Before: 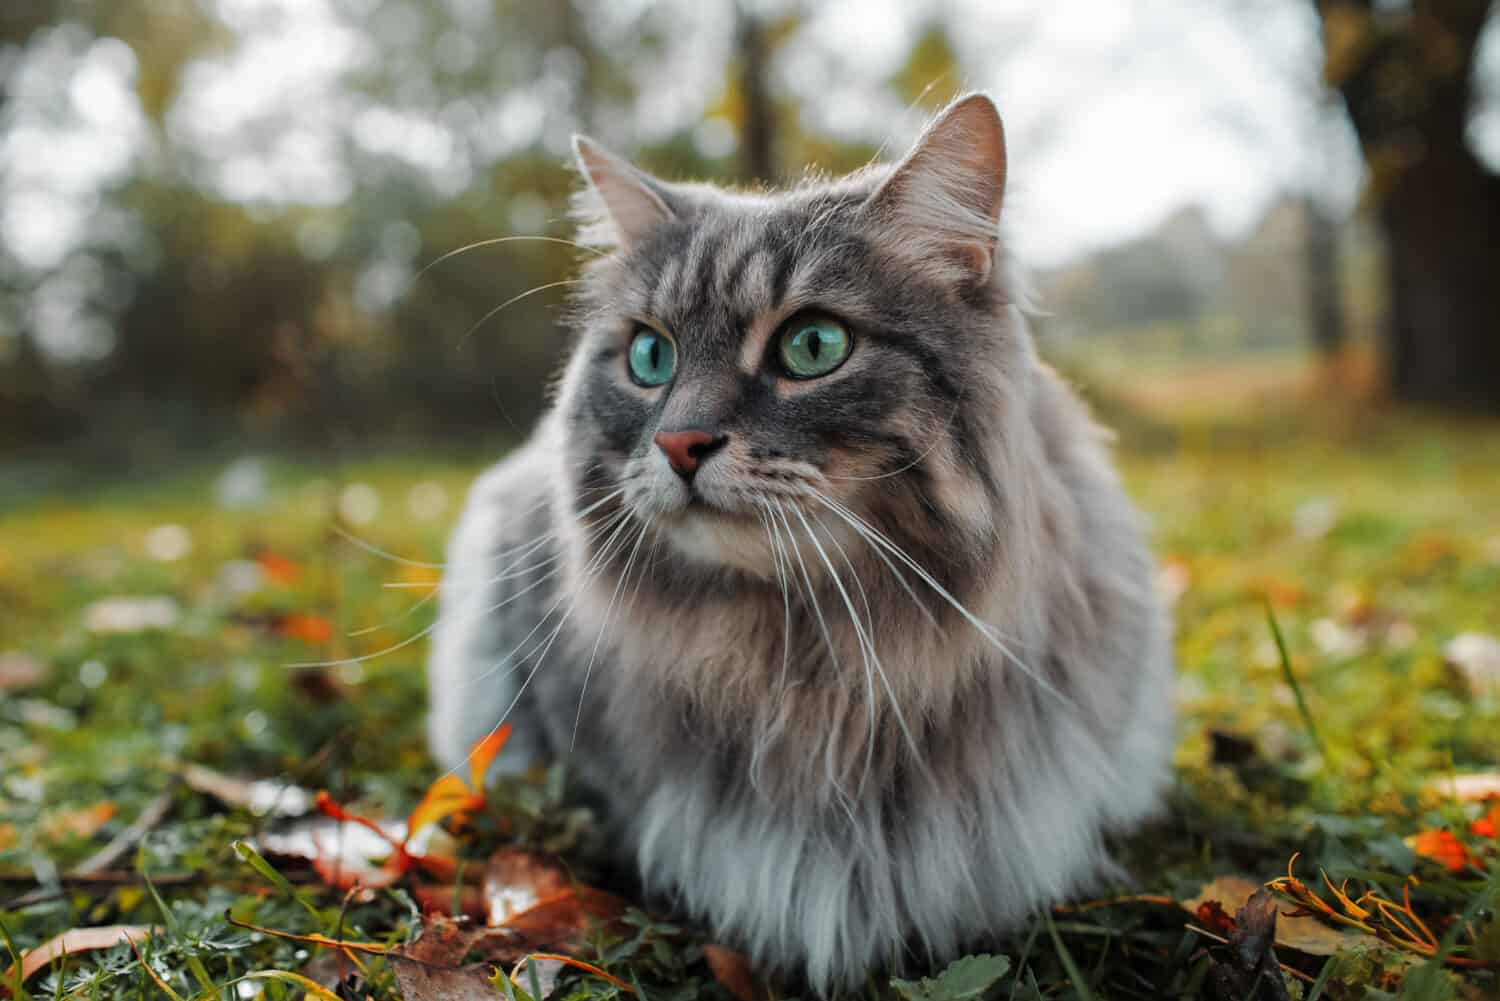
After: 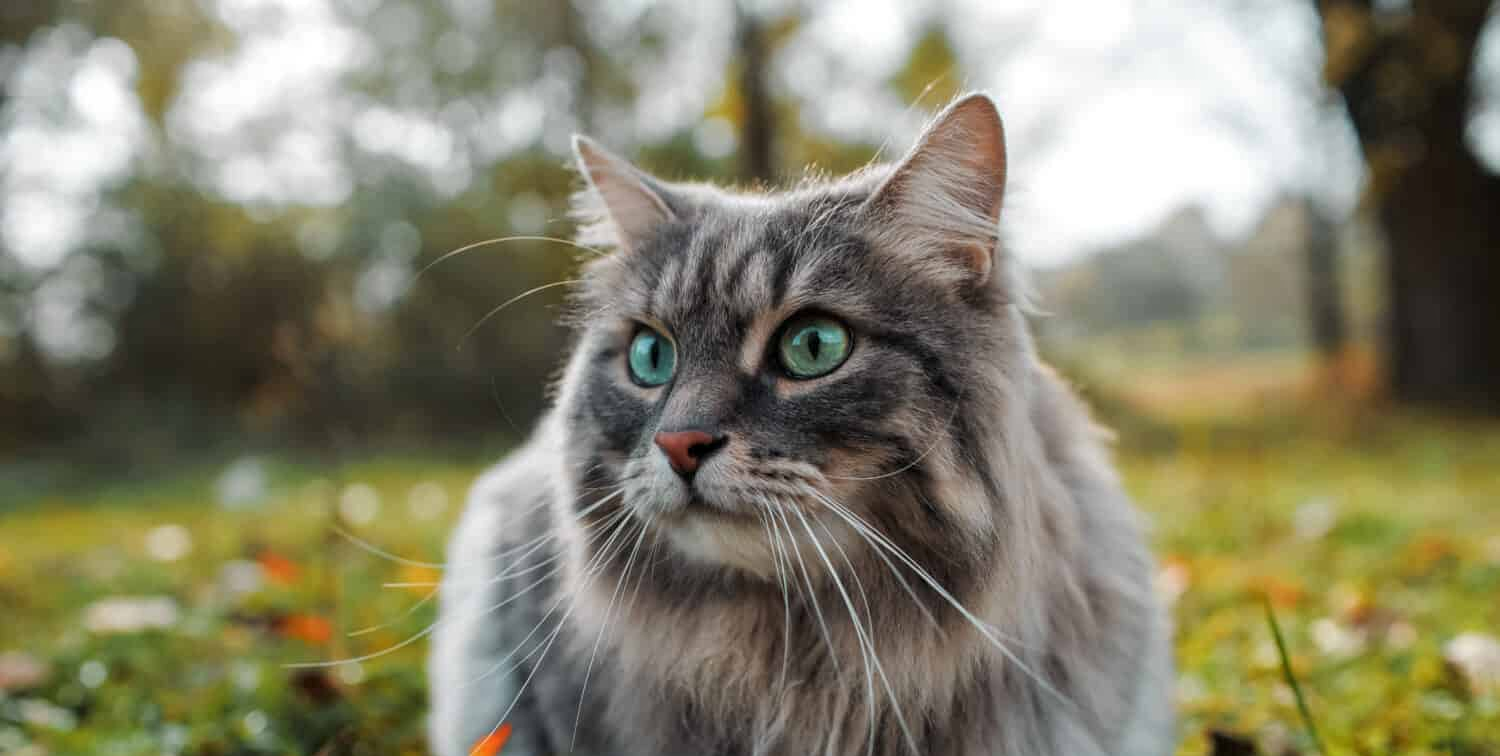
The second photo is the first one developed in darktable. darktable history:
crop: bottom 24.461%
local contrast: highlights 103%, shadows 98%, detail 119%, midtone range 0.2
